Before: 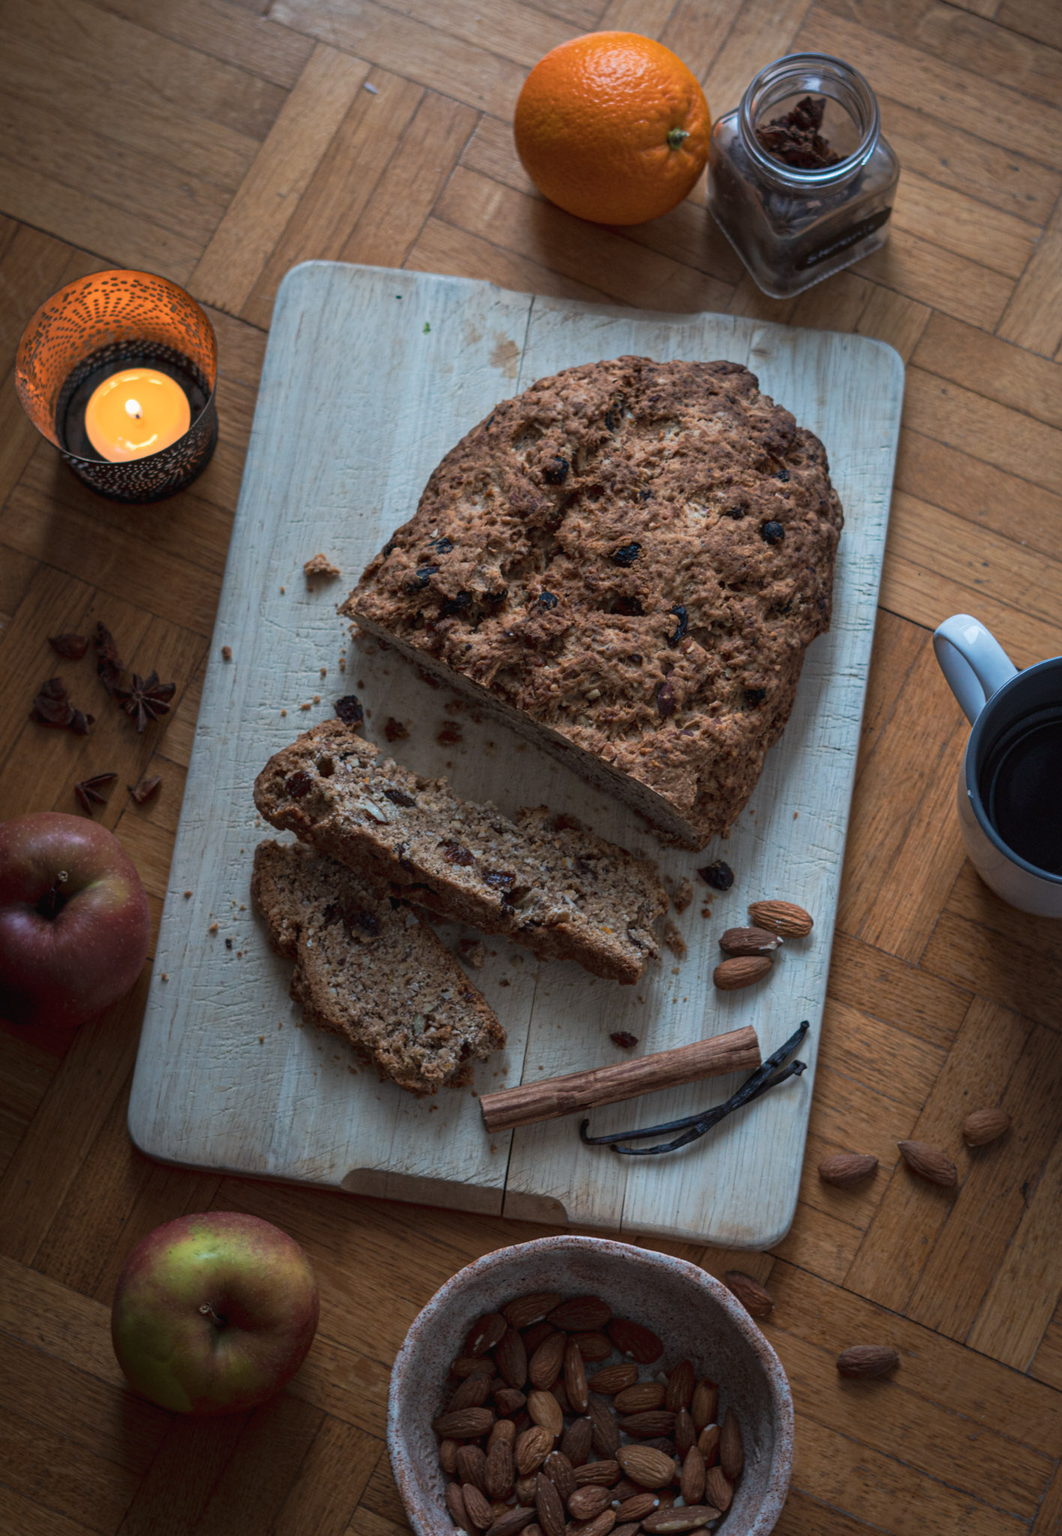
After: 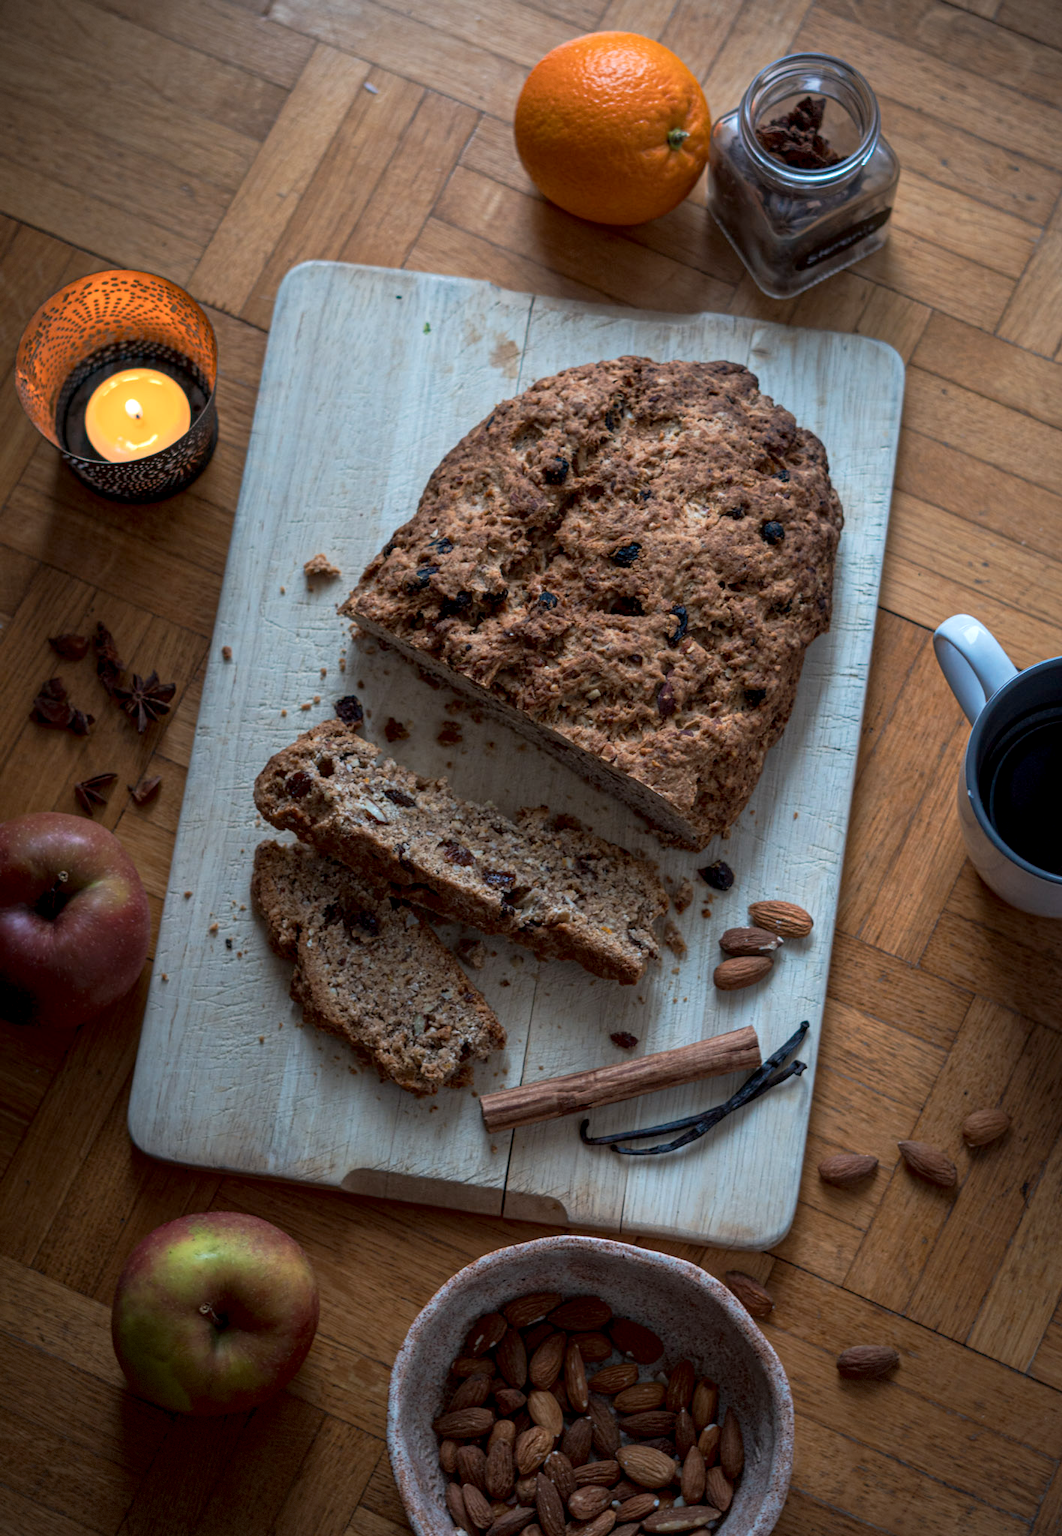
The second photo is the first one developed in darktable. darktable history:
vignetting: fall-off start 97.29%, fall-off radius 79.32%, width/height ratio 1.121, dithering 8-bit output
exposure: black level correction 0.005, exposure 0.278 EV, compensate highlight preservation false
